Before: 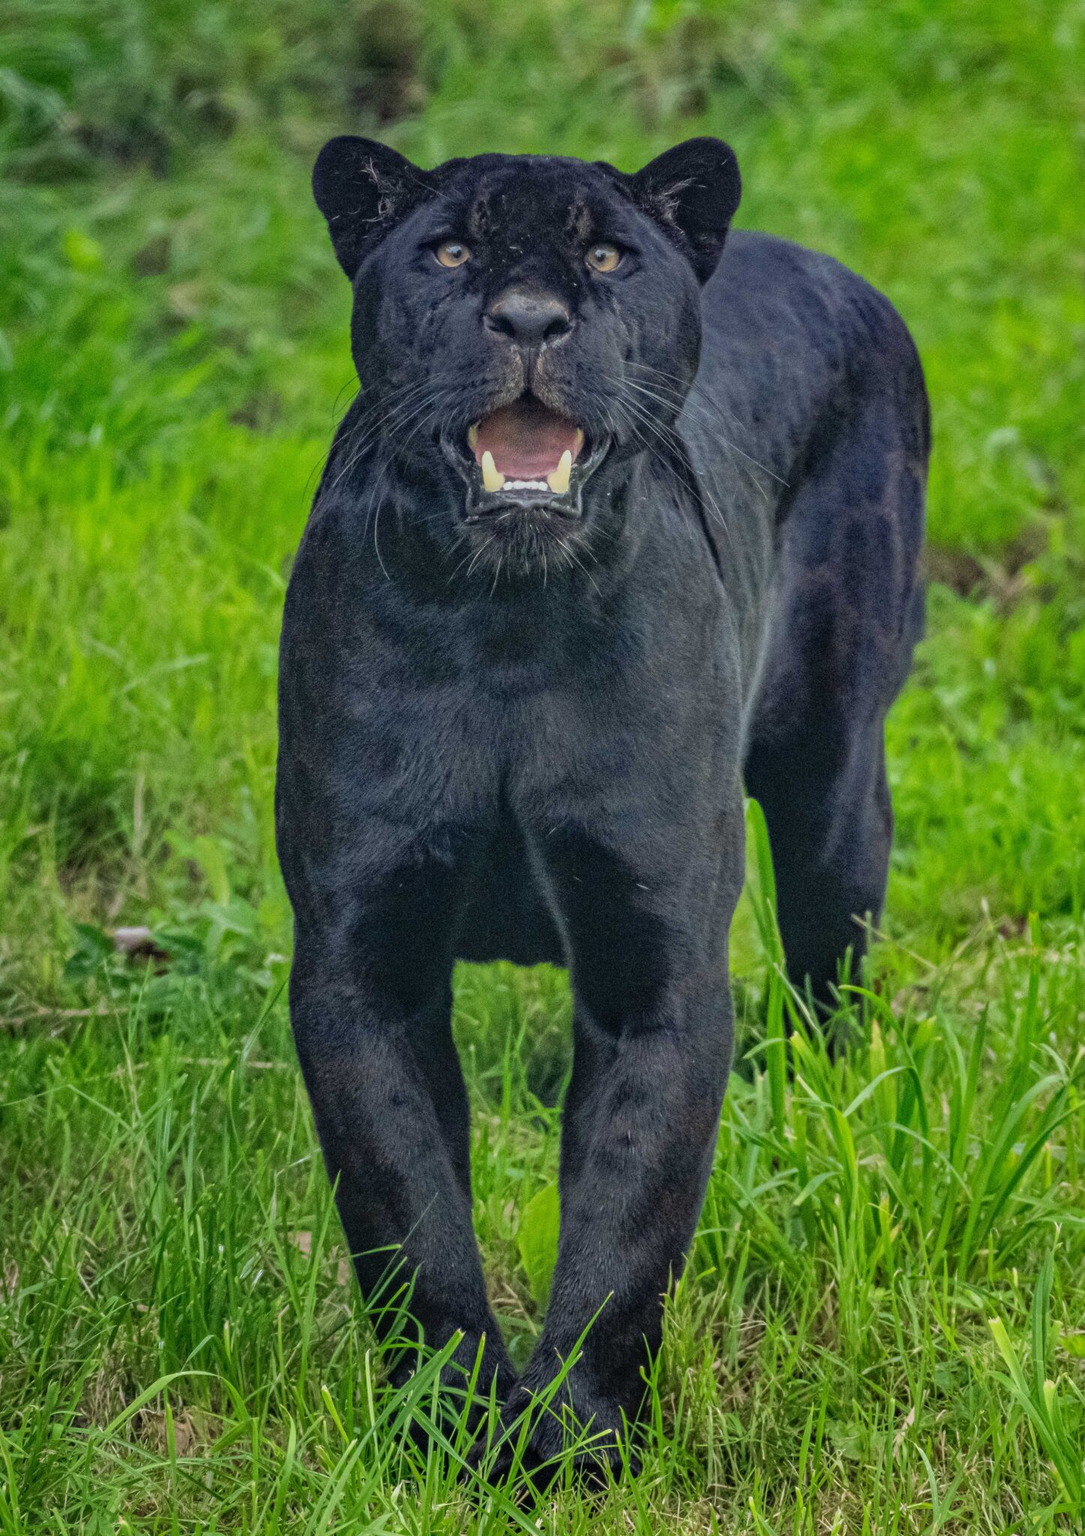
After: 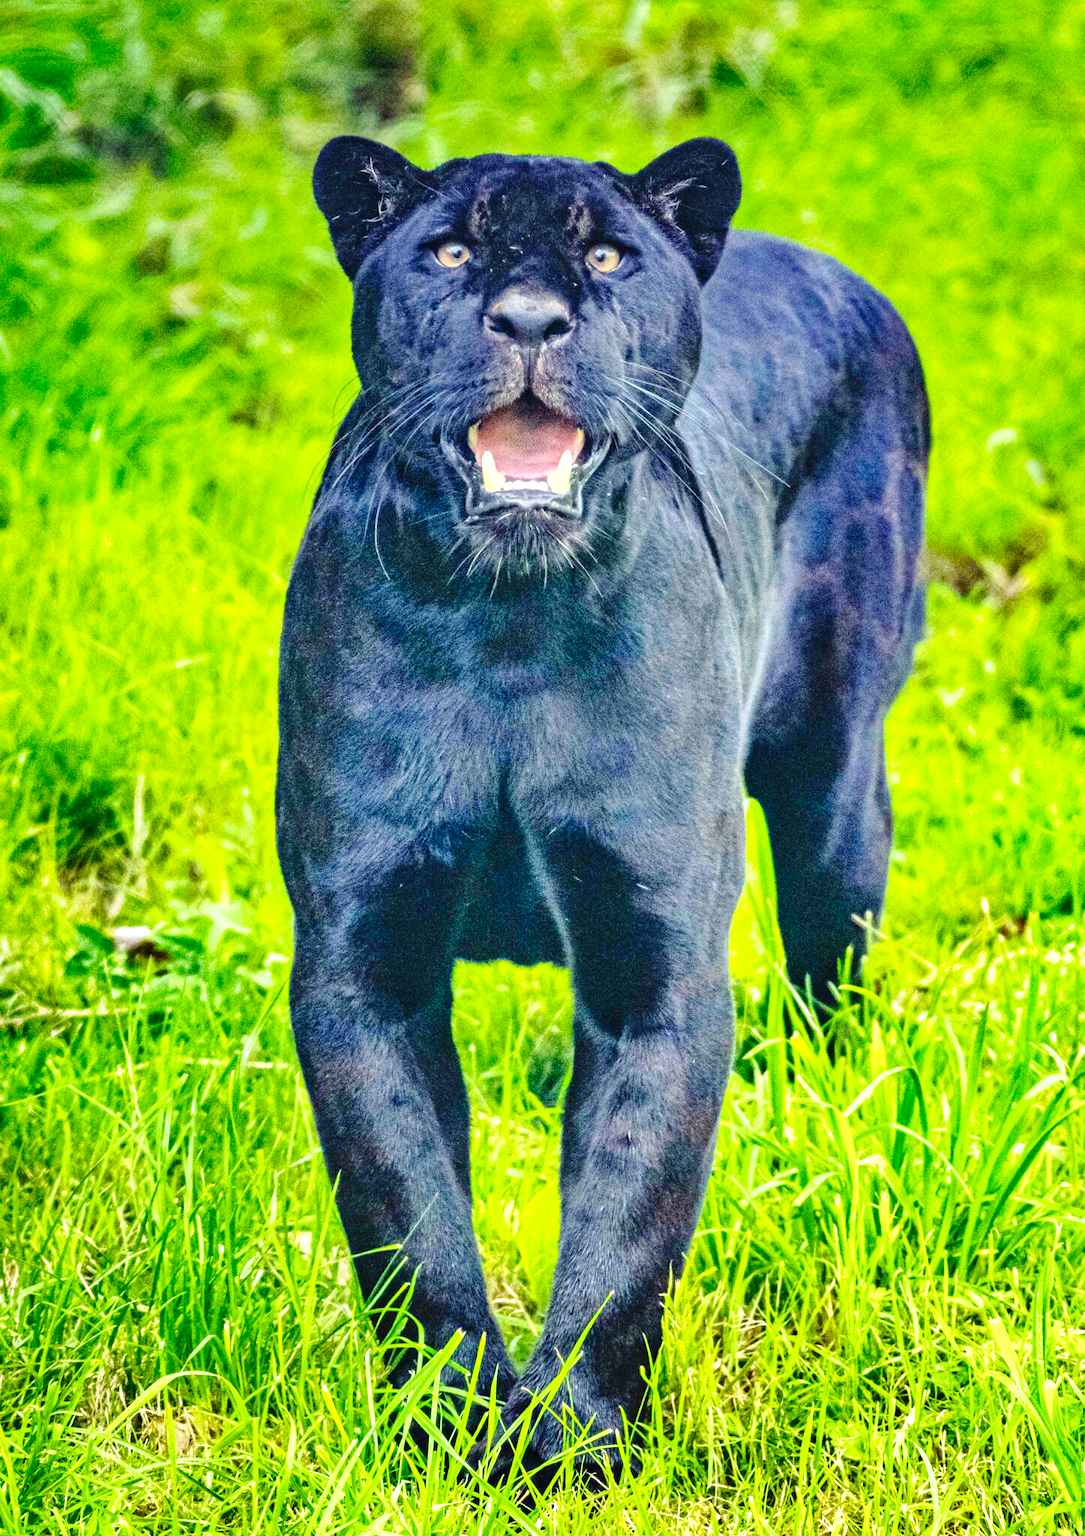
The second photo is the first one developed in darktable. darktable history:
base curve: curves: ch0 [(0, 0) (0.036, 0.025) (0.121, 0.166) (0.206, 0.329) (0.605, 0.79) (1, 1)], preserve colors none
shadows and highlights: soften with gaussian
graduated density: on, module defaults
exposure: black level correction 0, exposure 1.3 EV, compensate exposure bias true, compensate highlight preservation false
color balance rgb: linear chroma grading › global chroma 9.31%, global vibrance 41.49%
